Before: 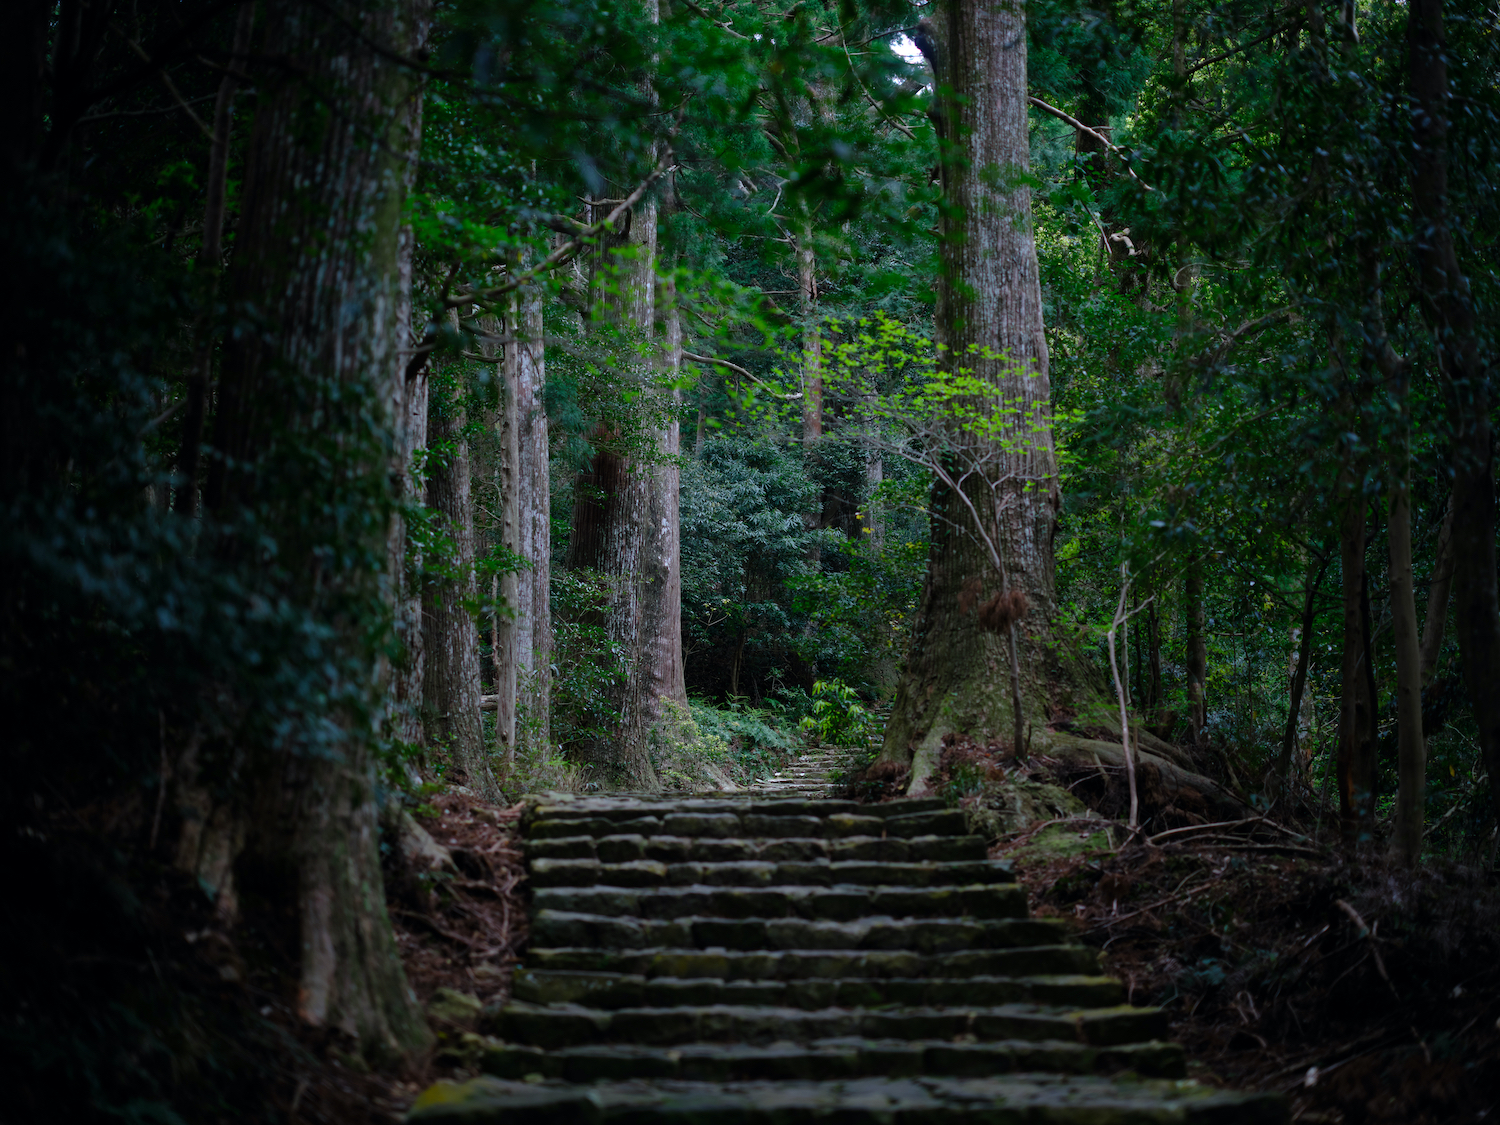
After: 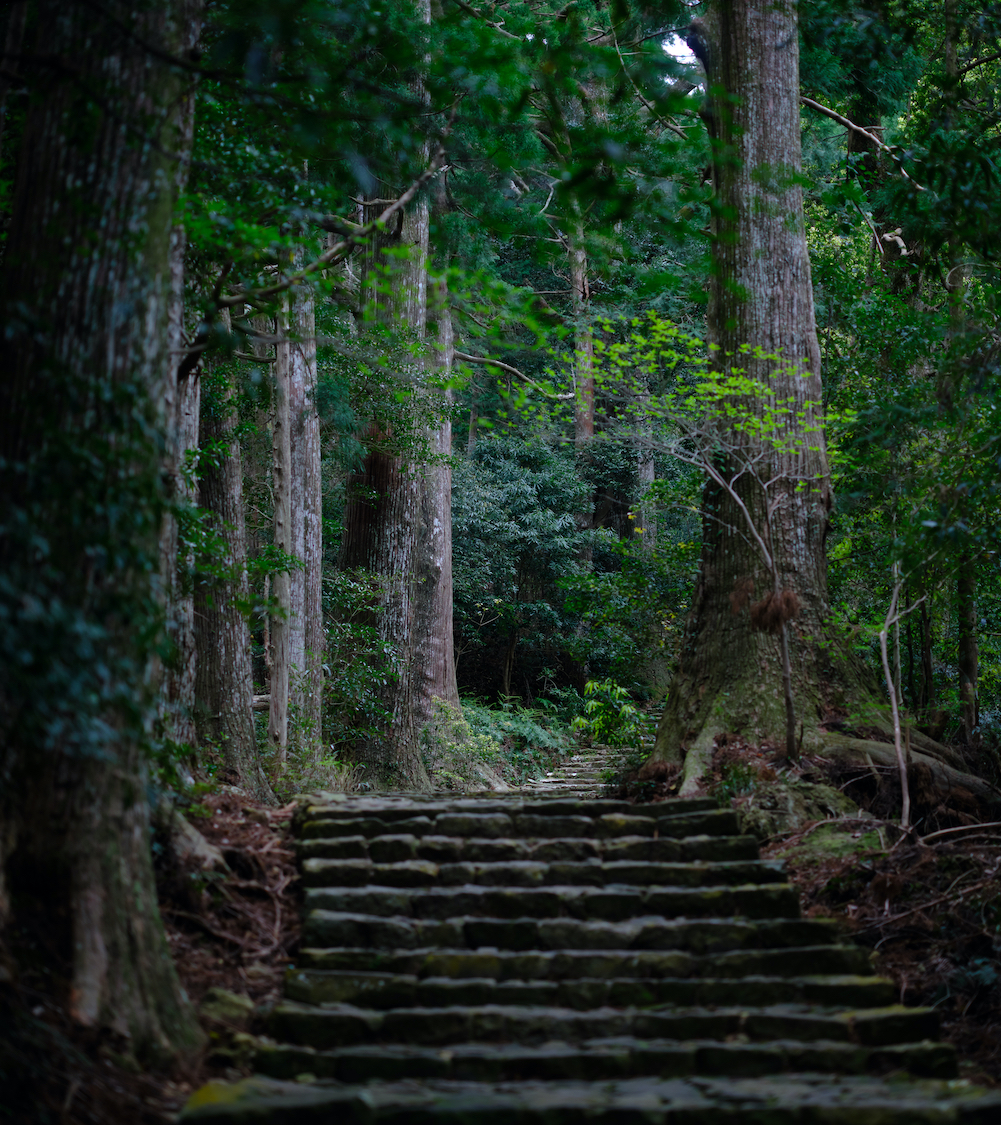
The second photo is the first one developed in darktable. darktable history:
crop and rotate: left 15.267%, right 17.988%
